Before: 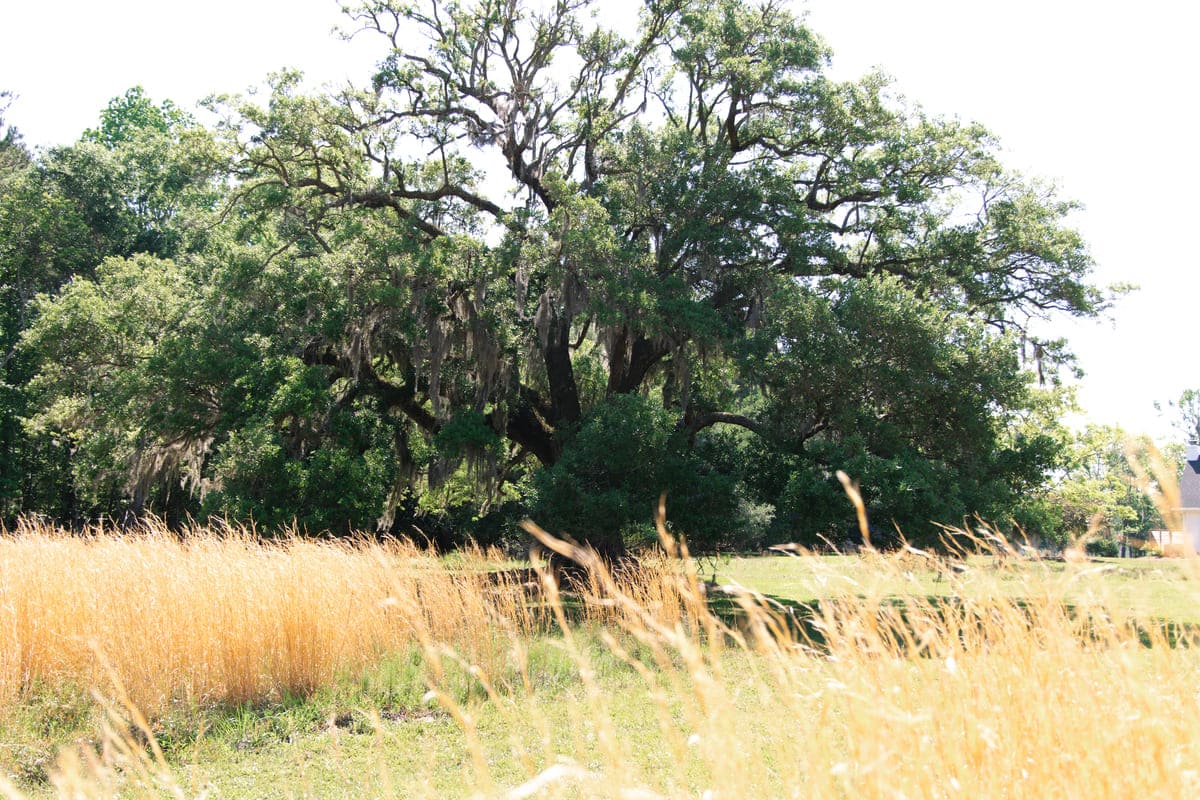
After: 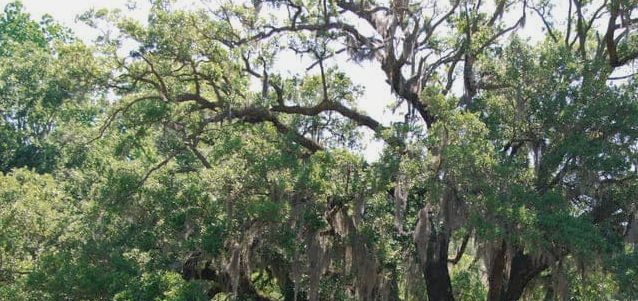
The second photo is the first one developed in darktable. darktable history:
shadows and highlights: highlights color adjustment 55.8%
exposure: exposure -0.115 EV, compensate highlight preservation false
crop: left 10.158%, top 10.688%, right 36.637%, bottom 51.571%
